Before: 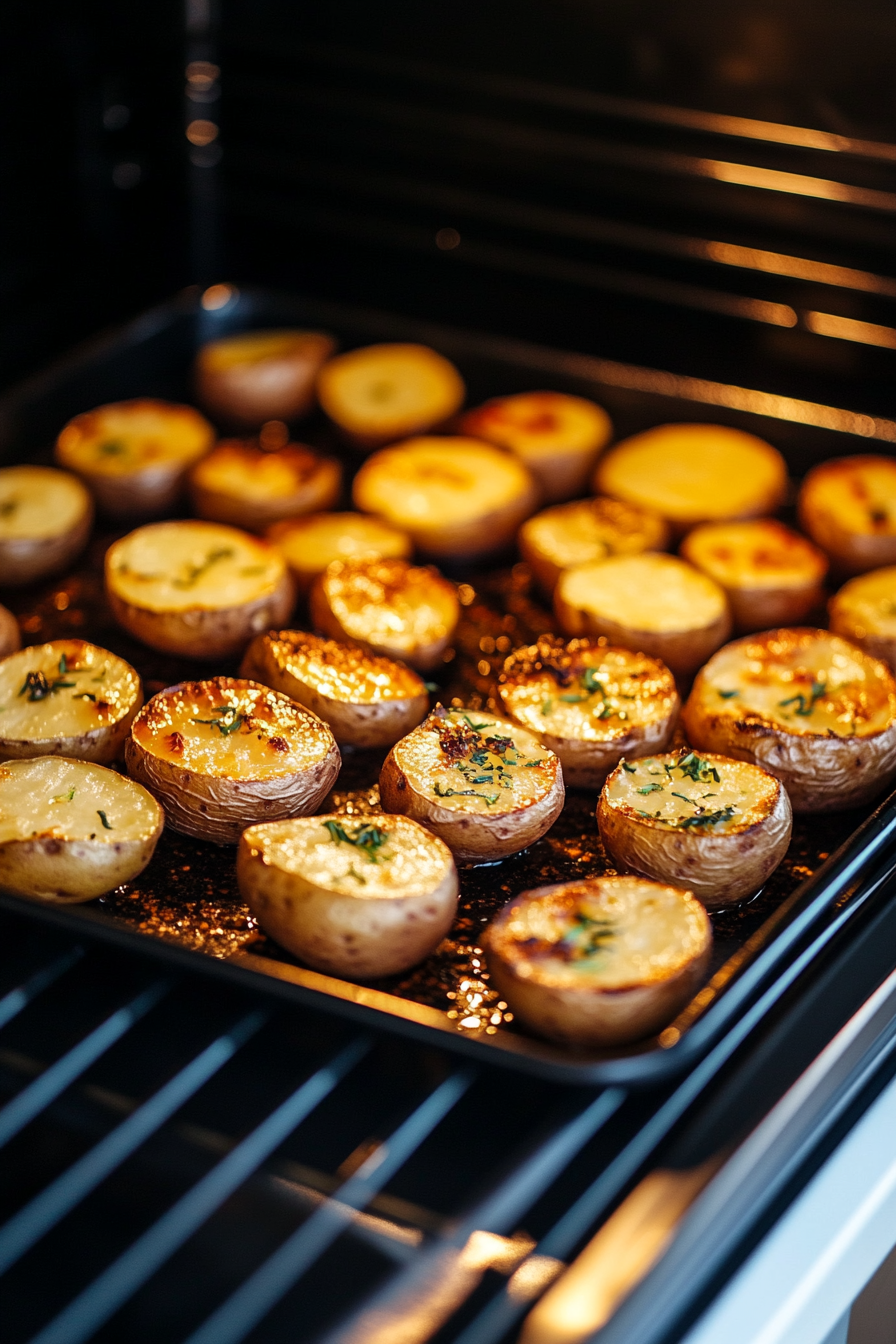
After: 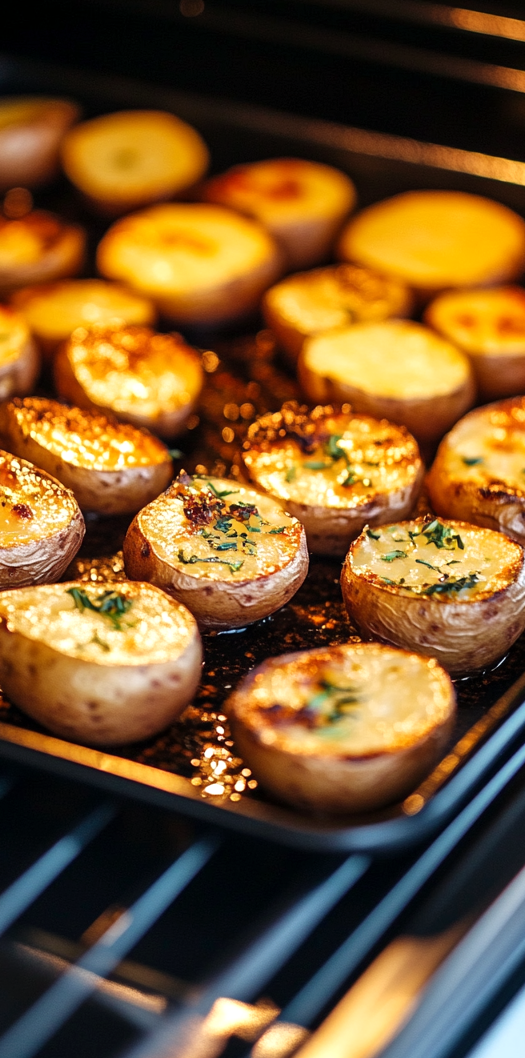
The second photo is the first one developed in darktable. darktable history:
crop and rotate: left 28.576%, top 17.354%, right 12.759%, bottom 3.898%
exposure: exposure 0.188 EV, compensate highlight preservation false
